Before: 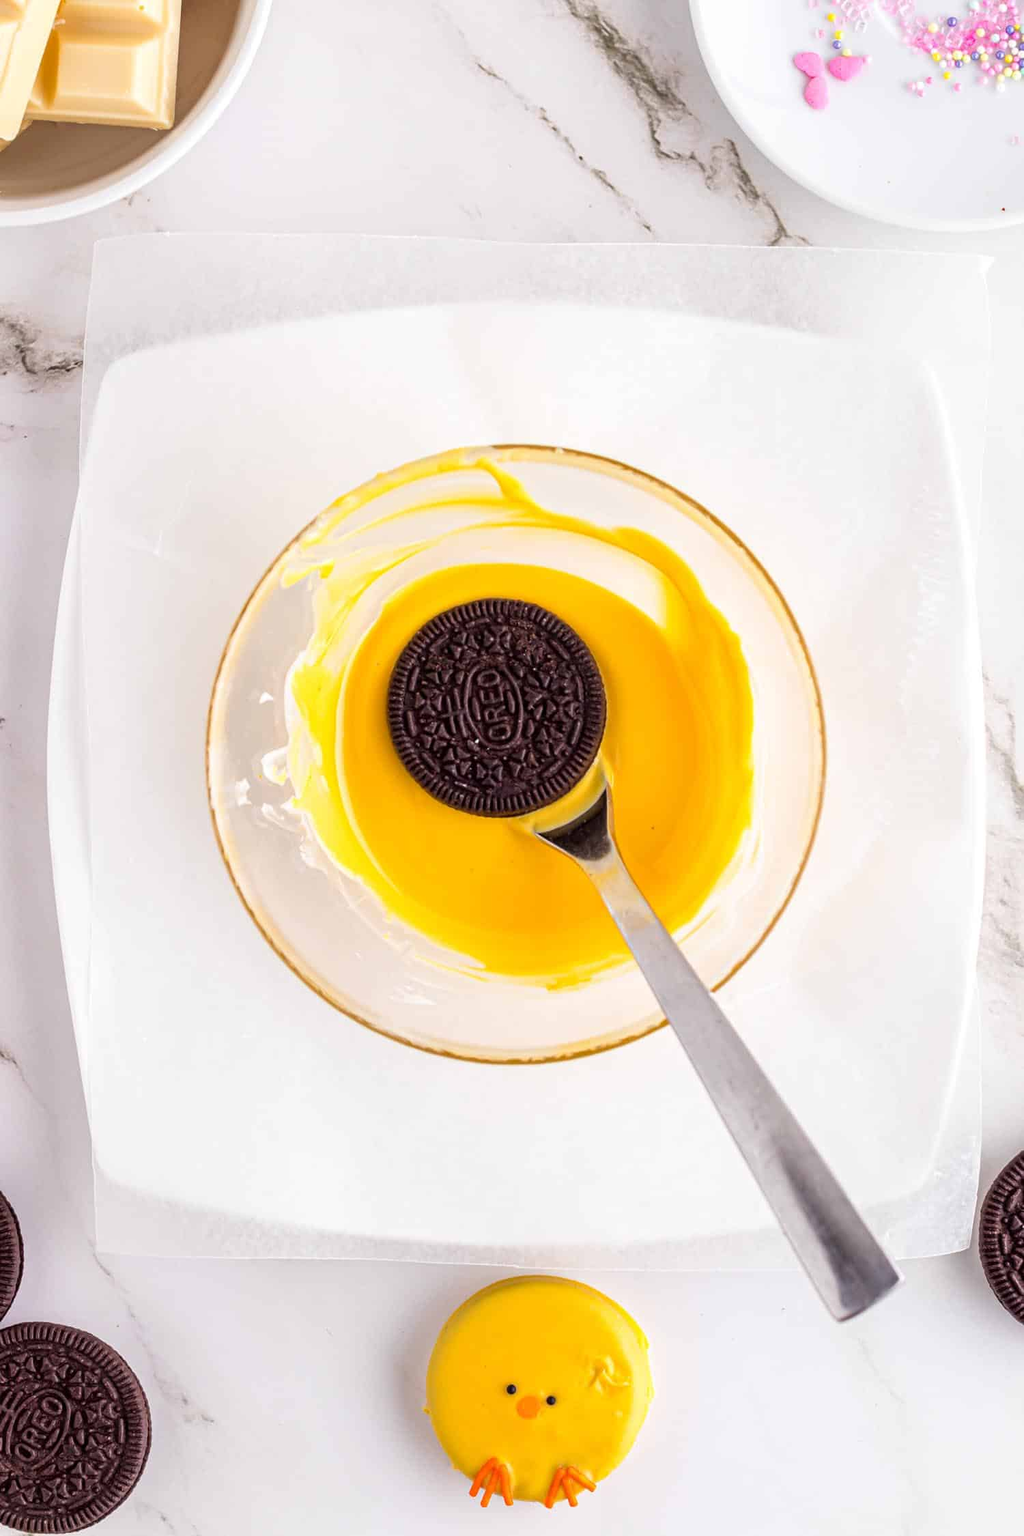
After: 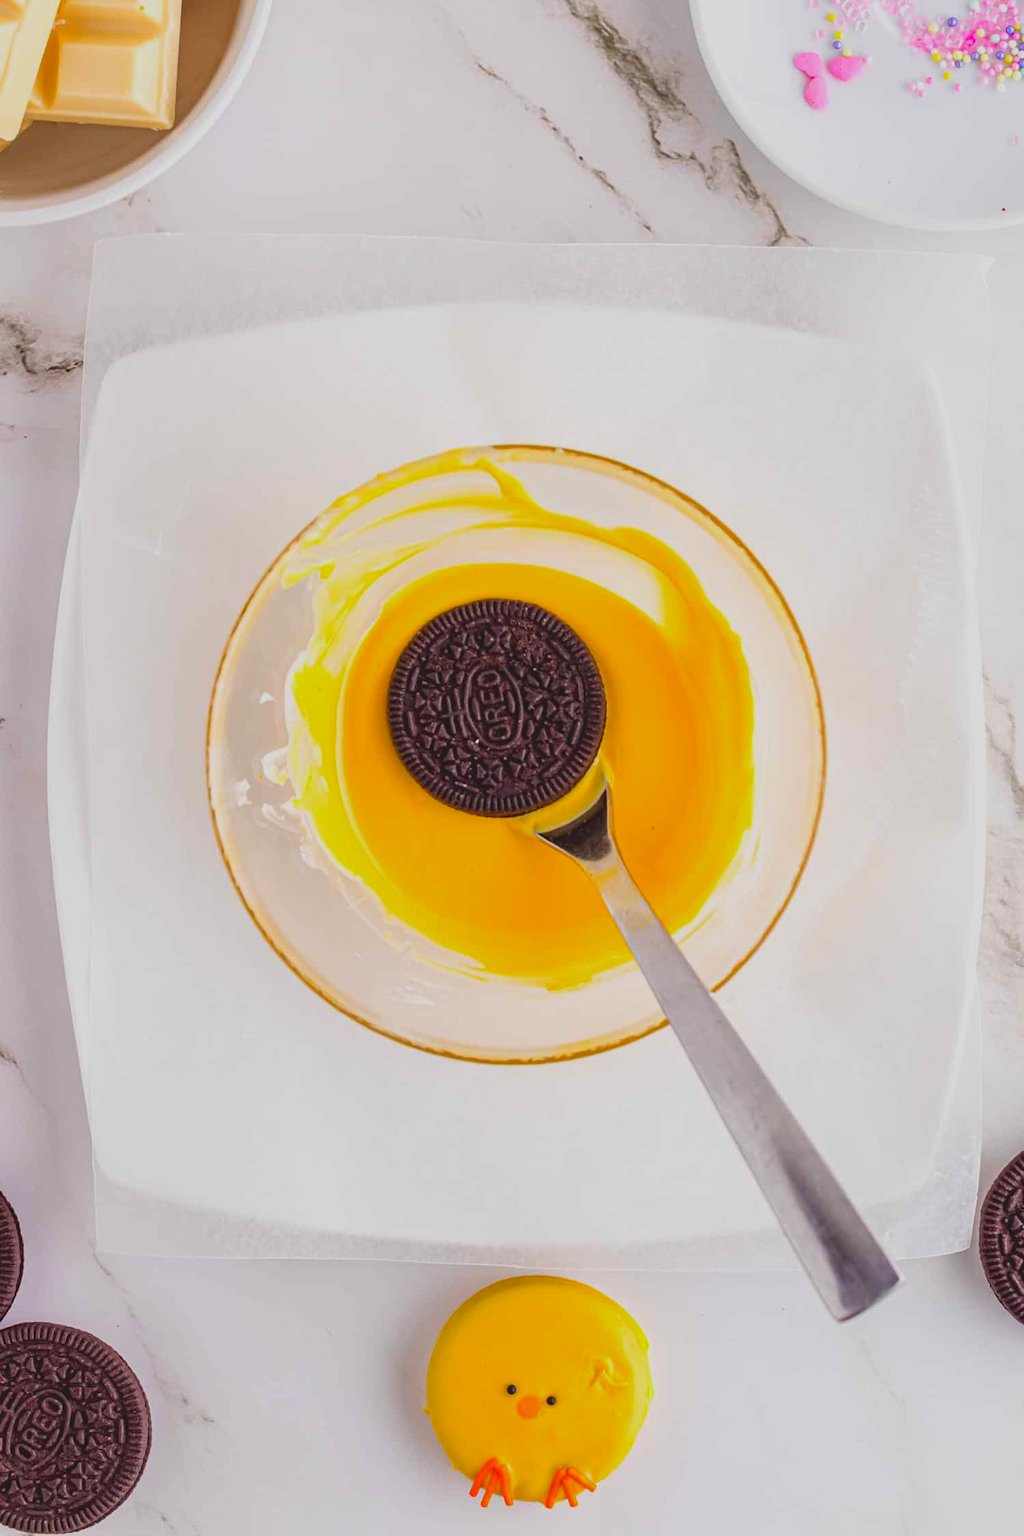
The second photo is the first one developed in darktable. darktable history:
haze removal: compatibility mode true, adaptive false
contrast brightness saturation: contrast -0.19, saturation 0.19
exposure: exposure -0.177 EV, compensate highlight preservation false
